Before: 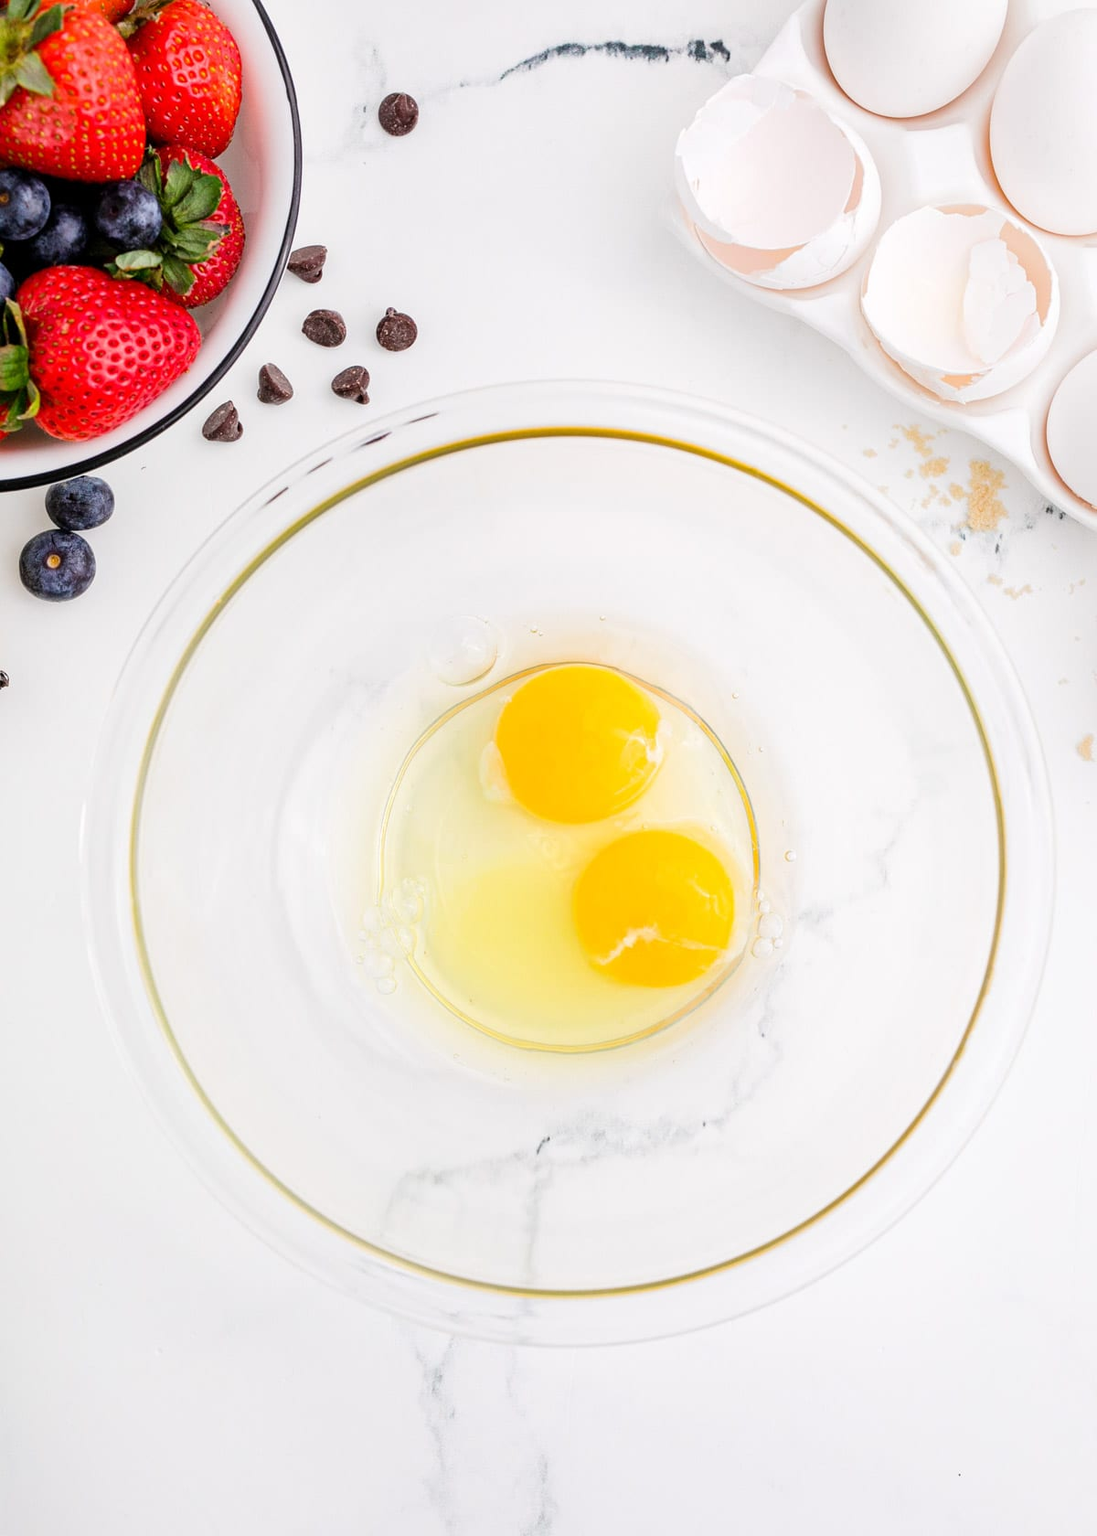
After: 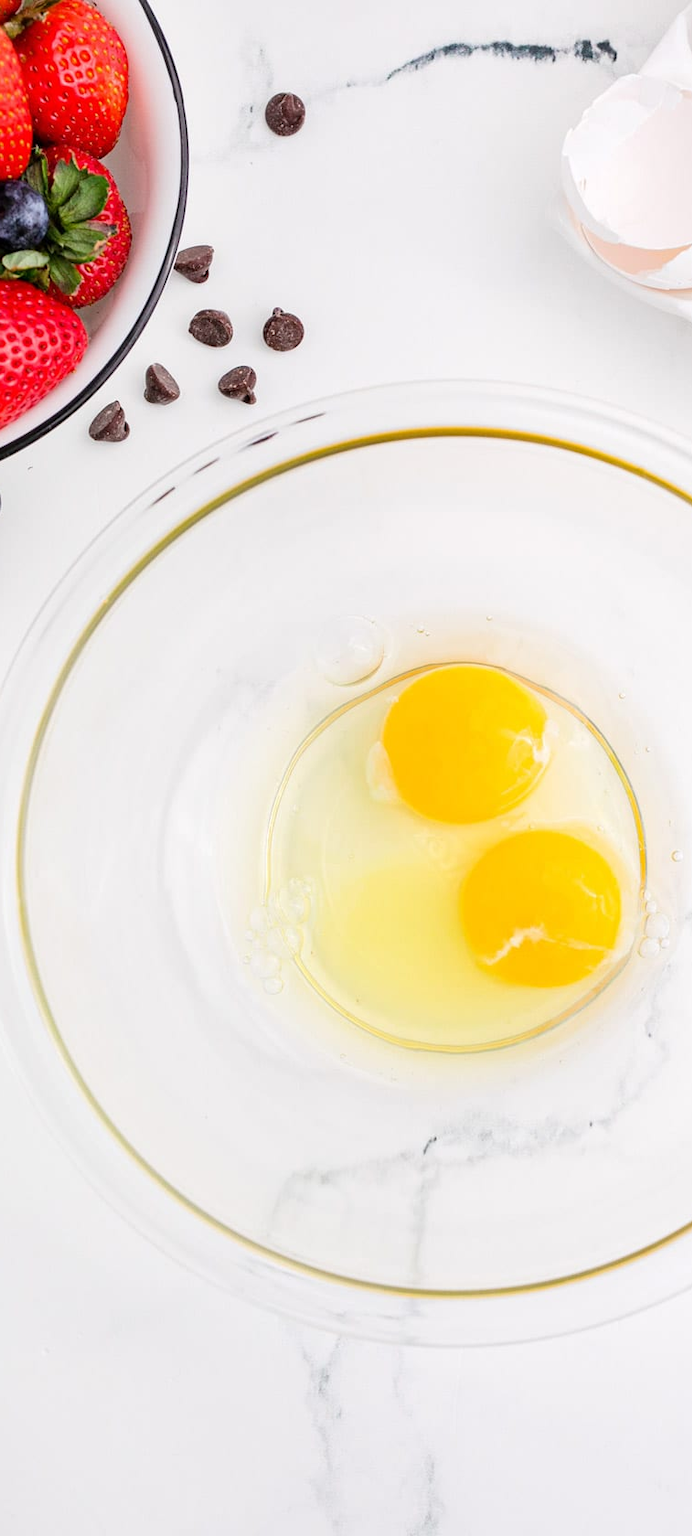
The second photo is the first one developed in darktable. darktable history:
crop: left 10.388%, right 26.466%
